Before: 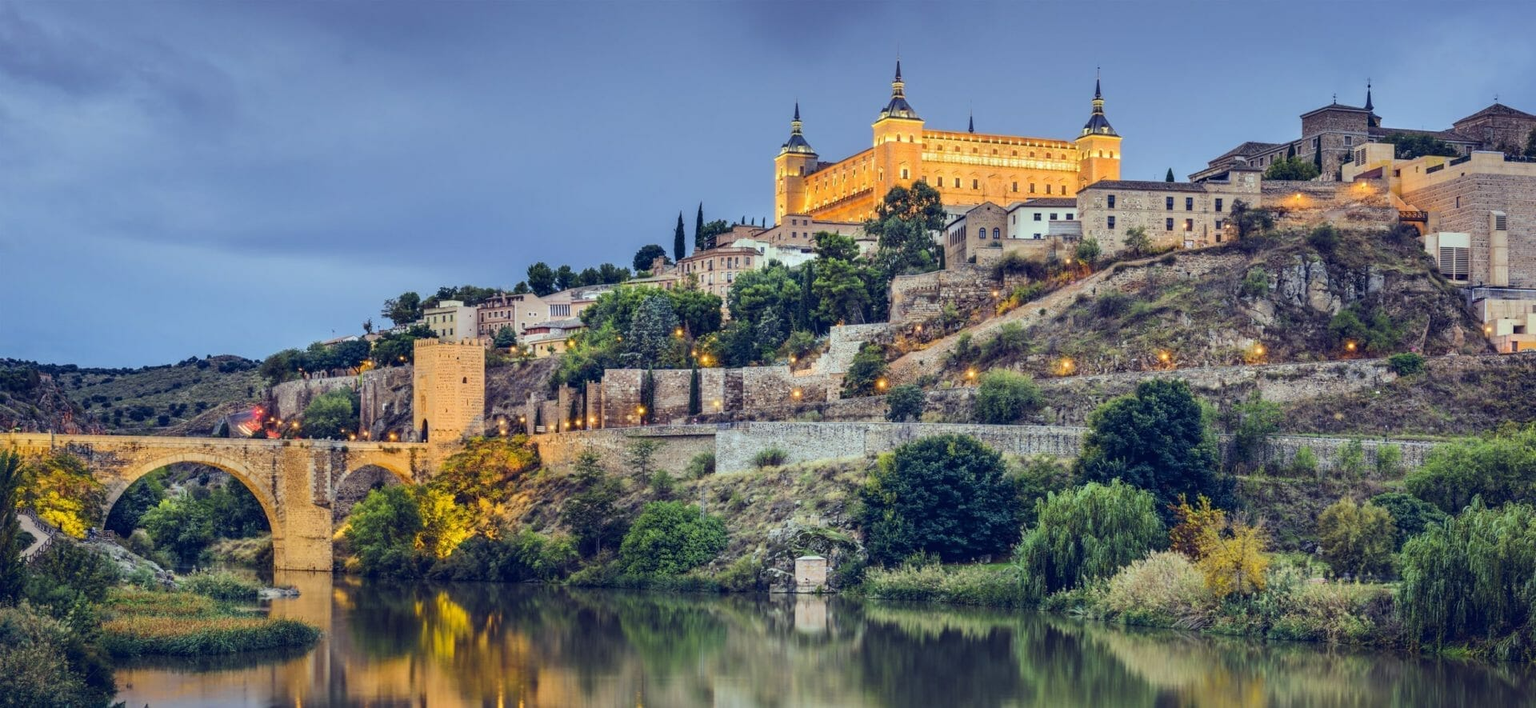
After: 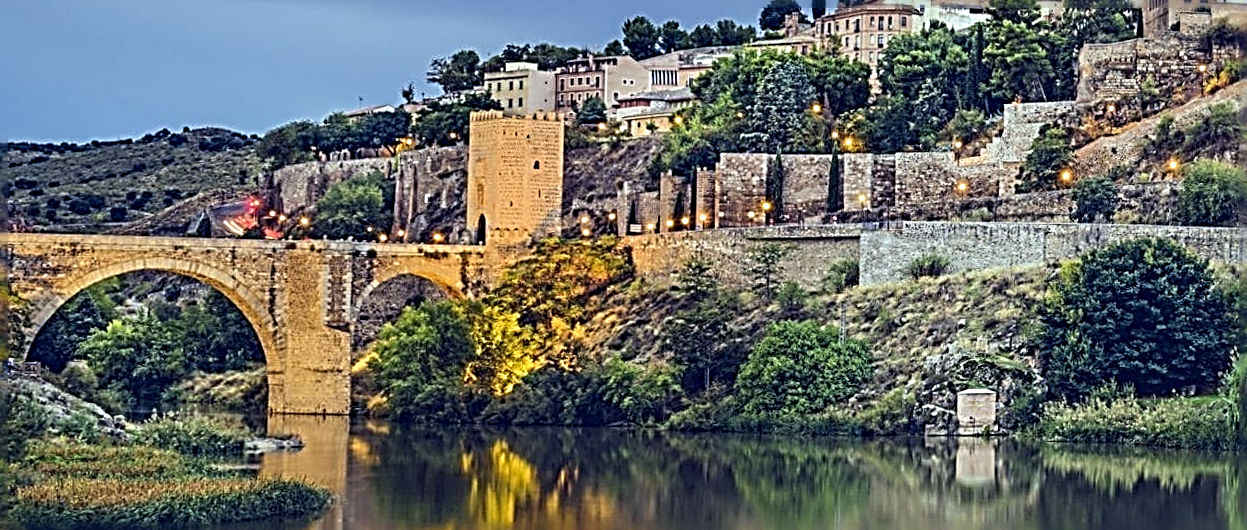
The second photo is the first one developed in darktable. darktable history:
sharpen: radius 3.158, amount 1.731
crop and rotate: angle -0.82°, left 3.85%, top 31.828%, right 27.992%
exposure: compensate highlight preservation false
rotate and perspective: rotation -0.013°, lens shift (vertical) -0.027, lens shift (horizontal) 0.178, crop left 0.016, crop right 0.989, crop top 0.082, crop bottom 0.918
